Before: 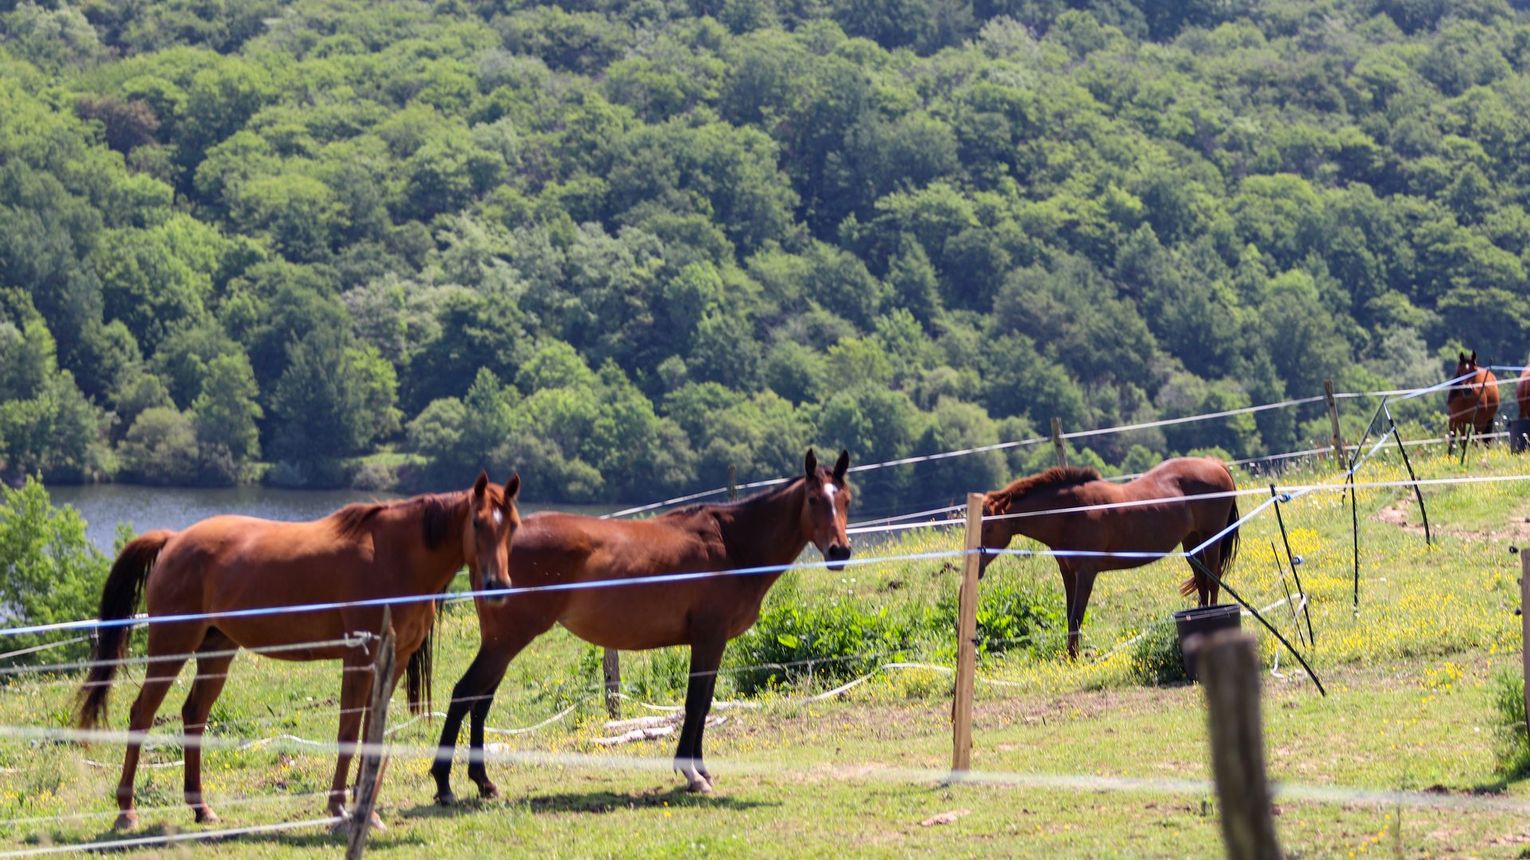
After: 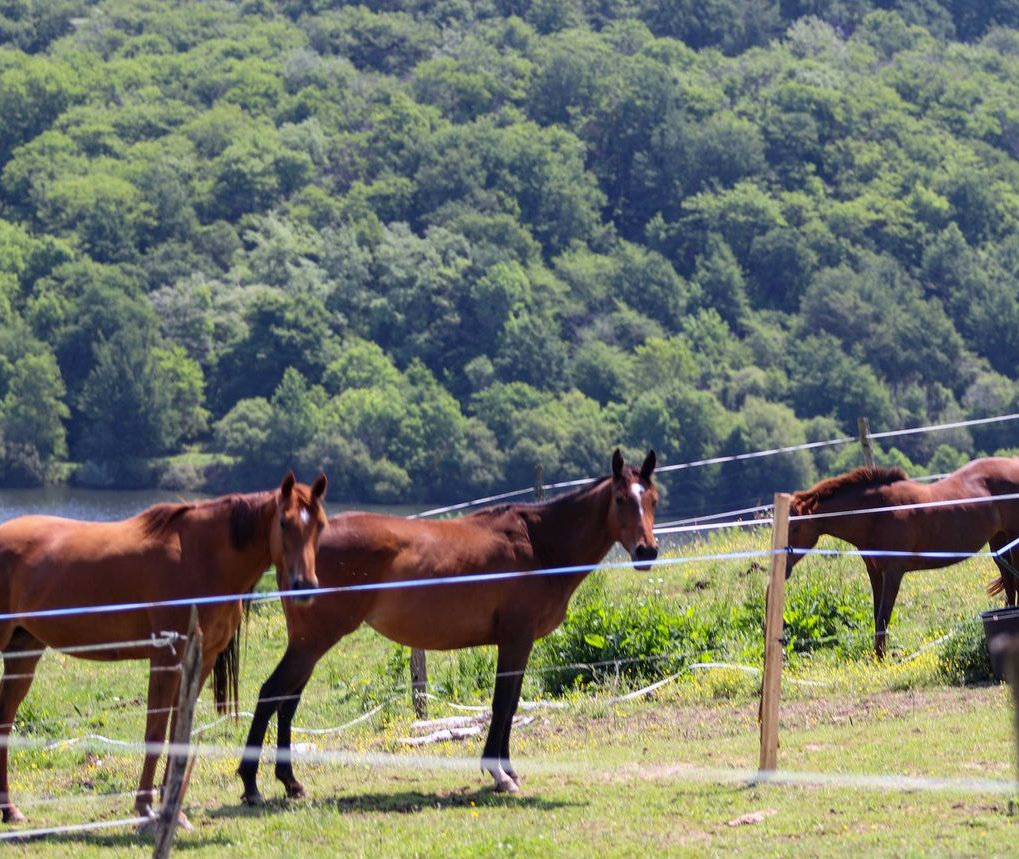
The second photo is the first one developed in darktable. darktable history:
white balance: red 0.984, blue 1.059
crop and rotate: left 12.648%, right 20.685%
